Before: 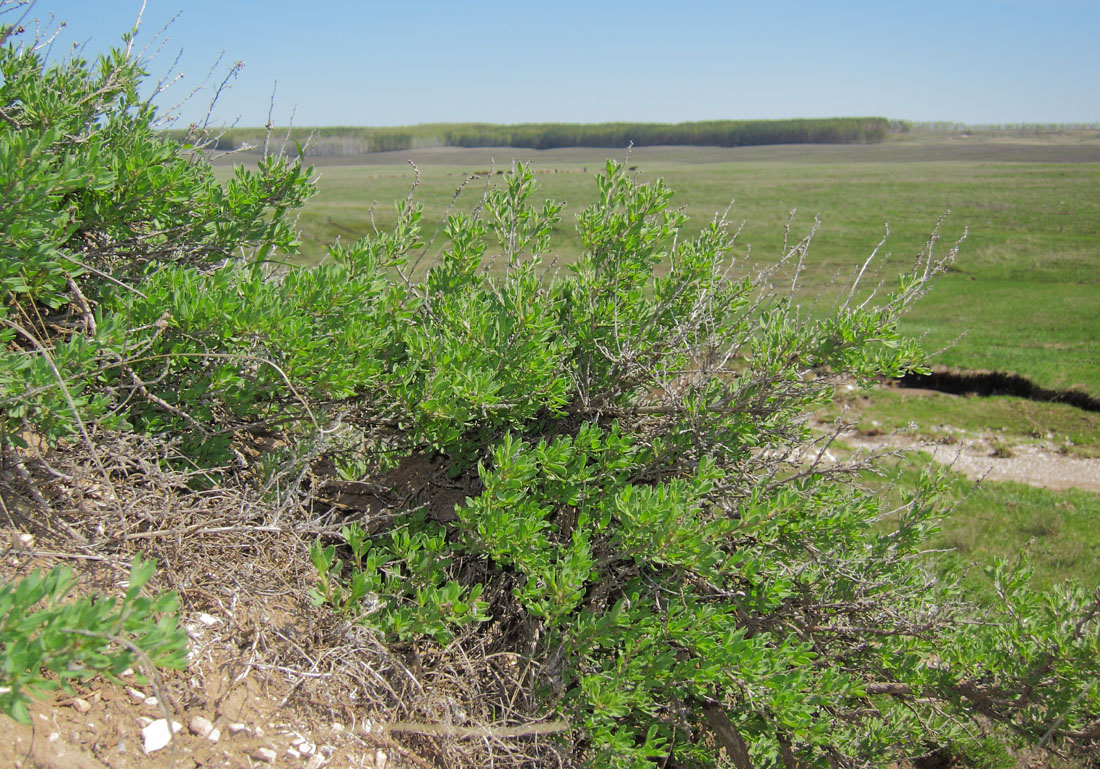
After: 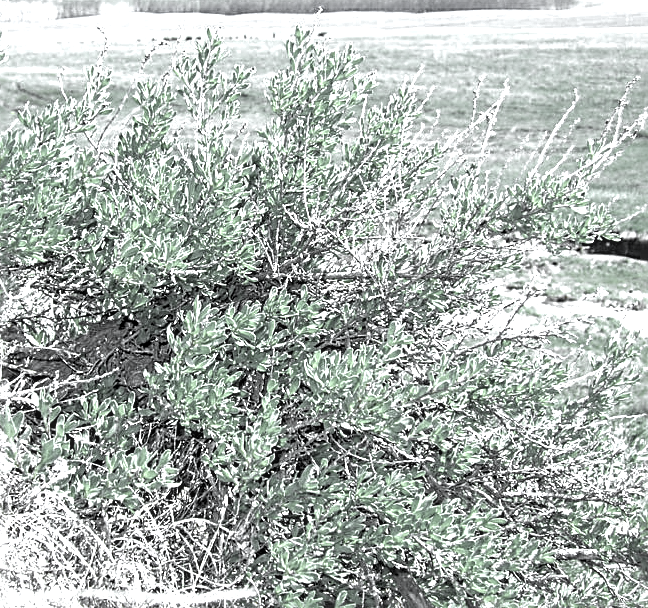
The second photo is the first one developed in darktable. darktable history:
crop and rotate: left 28.31%, top 17.445%, right 12.713%, bottom 3.49%
exposure: exposure 0.57 EV, compensate highlight preservation false
sharpen: radius 3.01, amount 0.773
color balance rgb: highlights gain › chroma 0.139%, highlights gain › hue 331.57°, linear chroma grading › global chroma 13.548%, perceptual saturation grading › global saturation 18.11%, perceptual brilliance grading › global brilliance 19.245%
local contrast: on, module defaults
color zones: curves: ch0 [(0, 0.613) (0.01, 0.613) (0.245, 0.448) (0.498, 0.529) (0.642, 0.665) (0.879, 0.777) (0.99, 0.613)]; ch1 [(0, 0.035) (0.121, 0.189) (0.259, 0.197) (0.415, 0.061) (0.589, 0.022) (0.732, 0.022) (0.857, 0.026) (0.991, 0.053)]
color calibration: gray › normalize channels true, illuminant custom, x 0.434, y 0.395, temperature 3101.75 K, gamut compression 0.001
